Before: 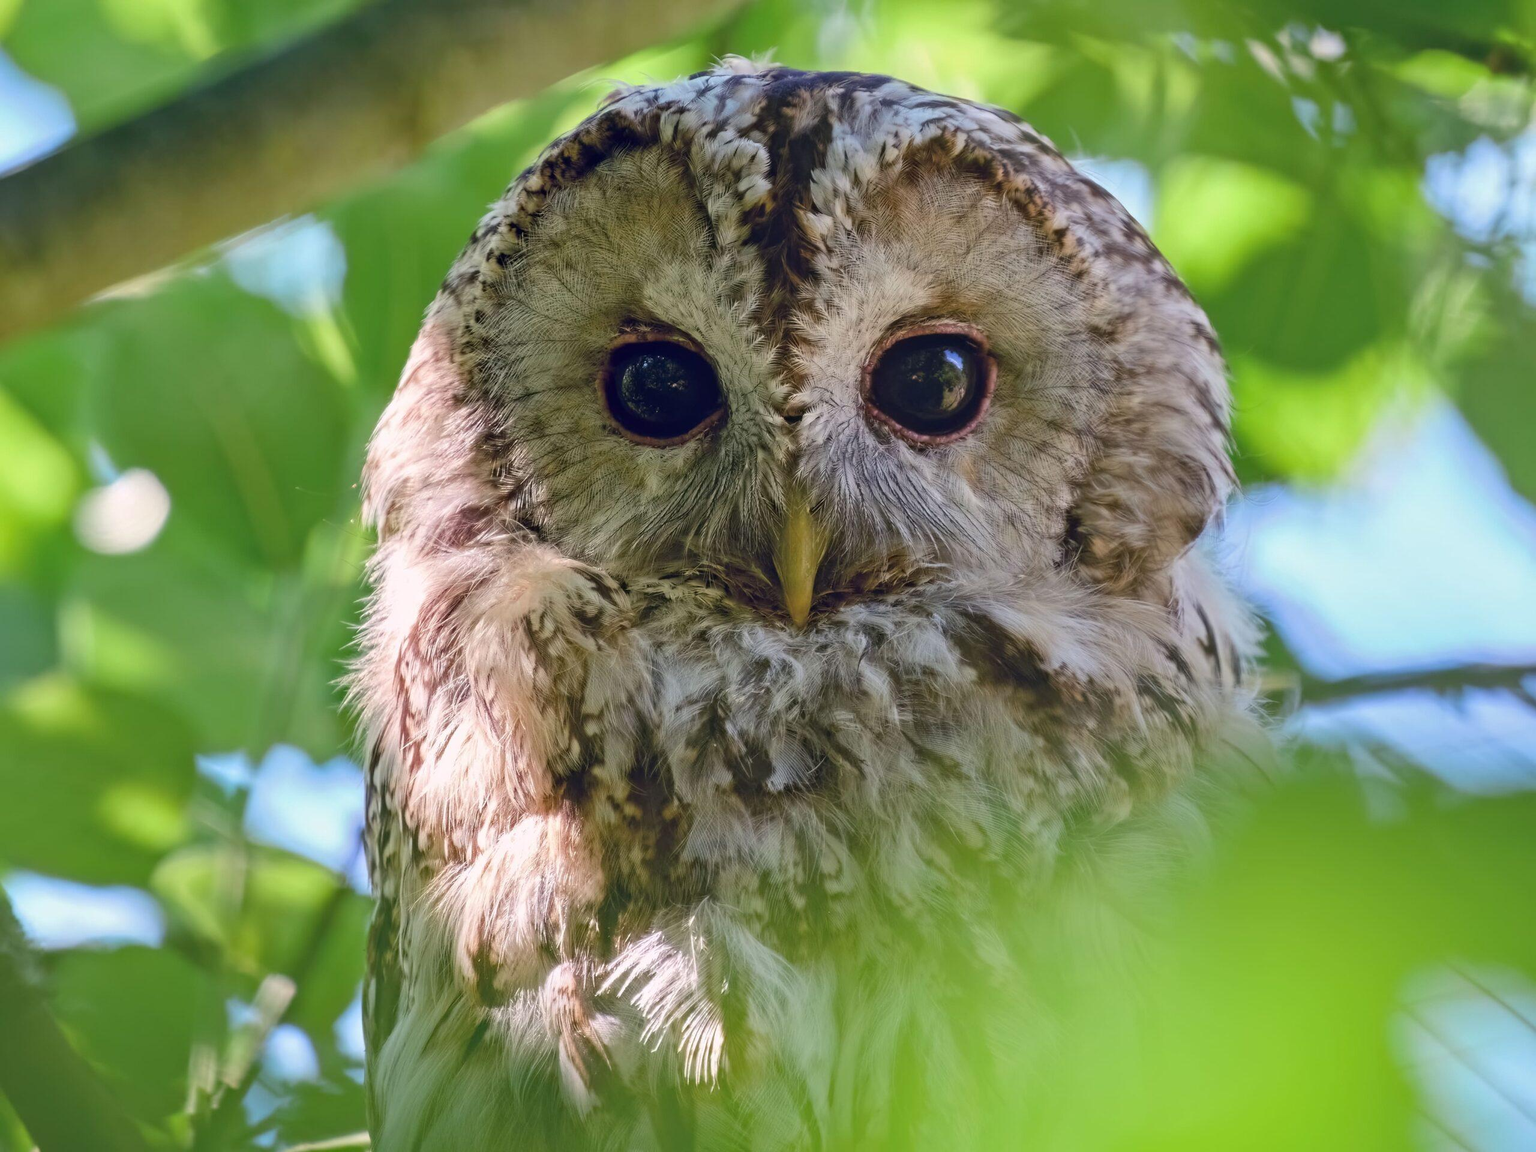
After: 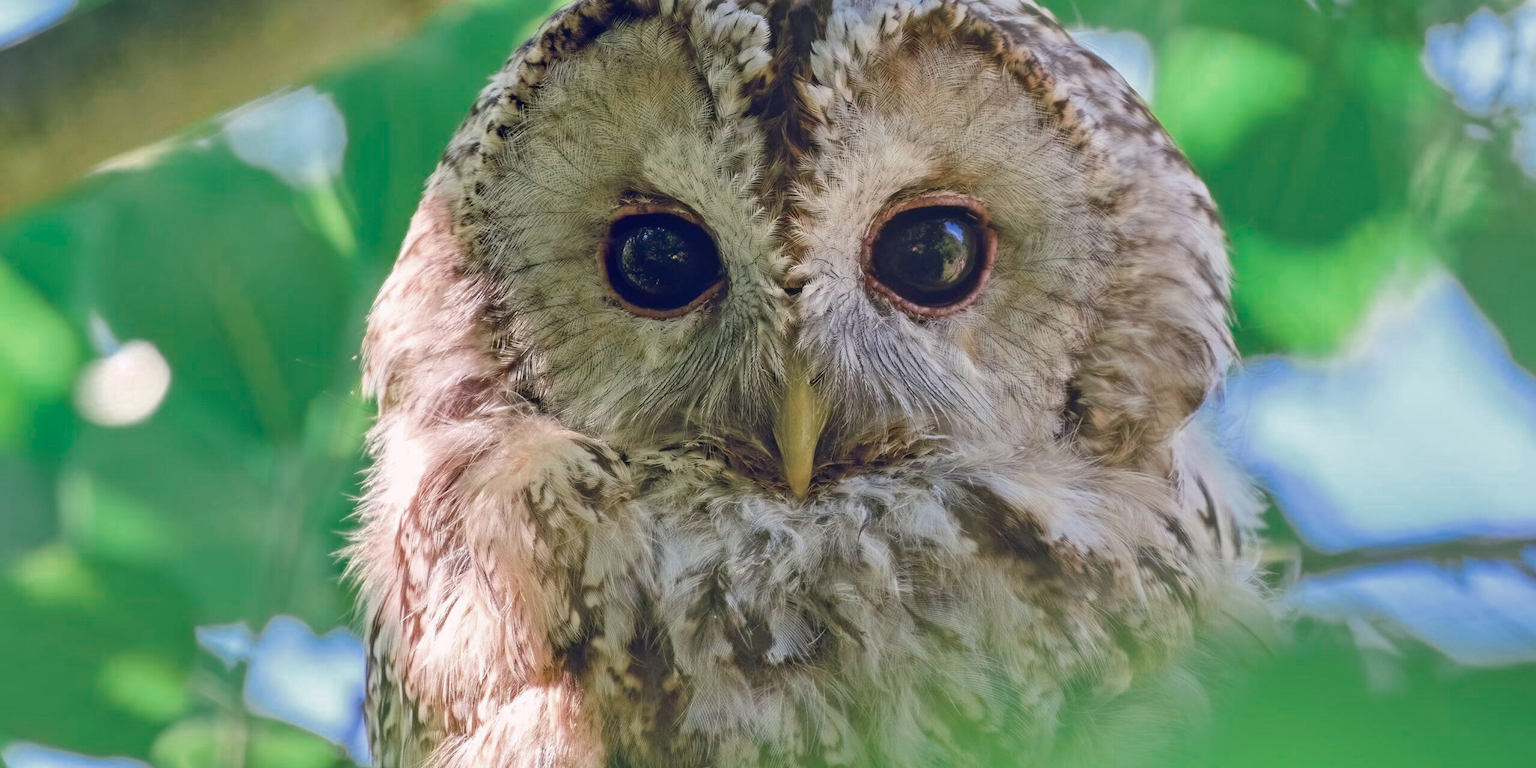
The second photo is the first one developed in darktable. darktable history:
contrast brightness saturation: contrast 0.03, brightness 0.06, saturation 0.13
levels: levels [0, 0.478, 1]
crop: top 11.166%, bottom 22.168%
color zones: curves: ch0 [(0, 0.5) (0.125, 0.4) (0.25, 0.5) (0.375, 0.4) (0.5, 0.4) (0.625, 0.35) (0.75, 0.35) (0.875, 0.5)]; ch1 [(0, 0.35) (0.125, 0.45) (0.25, 0.35) (0.375, 0.35) (0.5, 0.35) (0.625, 0.35) (0.75, 0.45) (0.875, 0.35)]; ch2 [(0, 0.6) (0.125, 0.5) (0.25, 0.5) (0.375, 0.6) (0.5, 0.6) (0.625, 0.5) (0.75, 0.5) (0.875, 0.5)]
